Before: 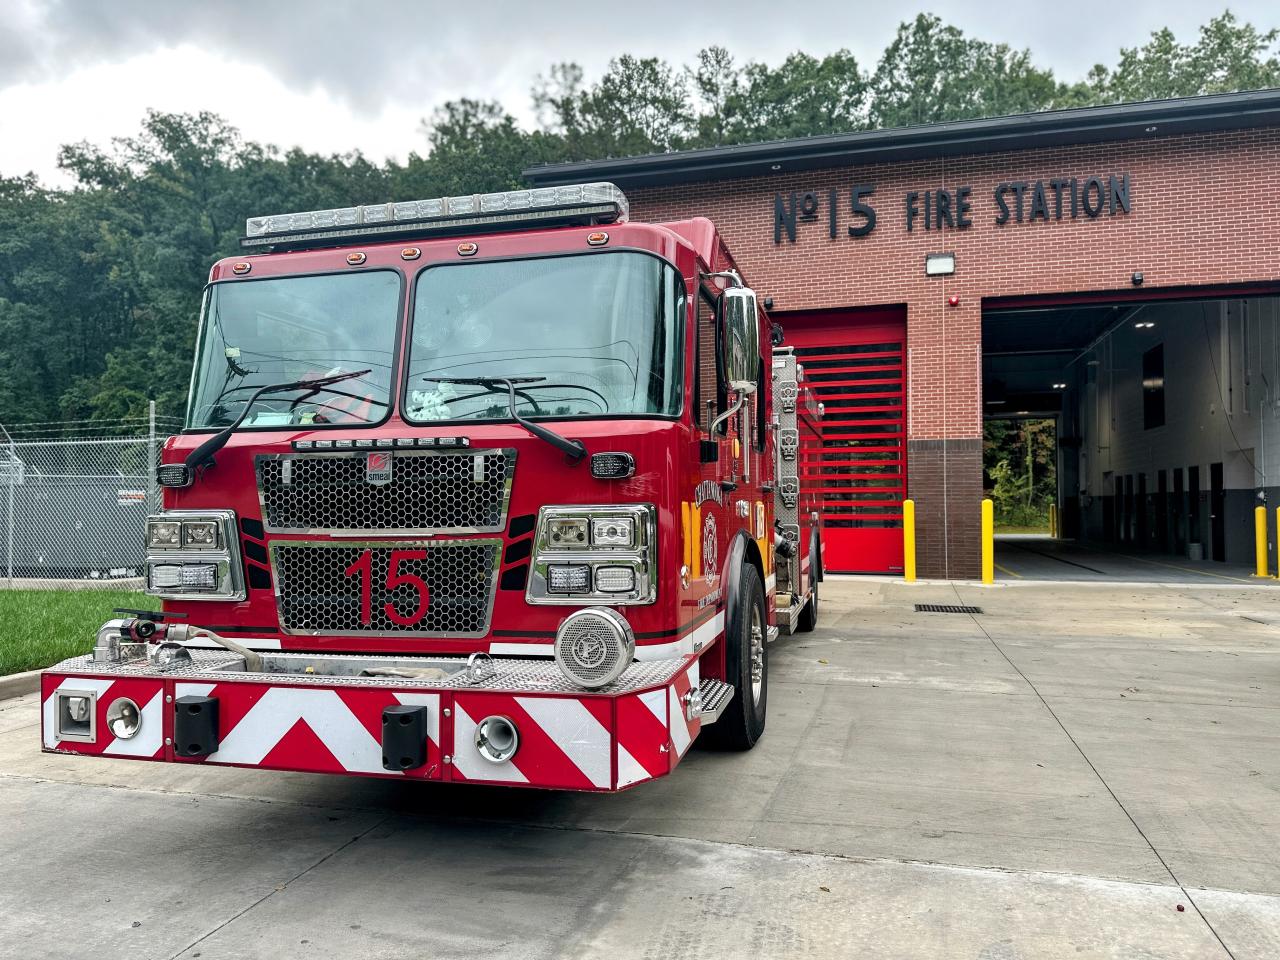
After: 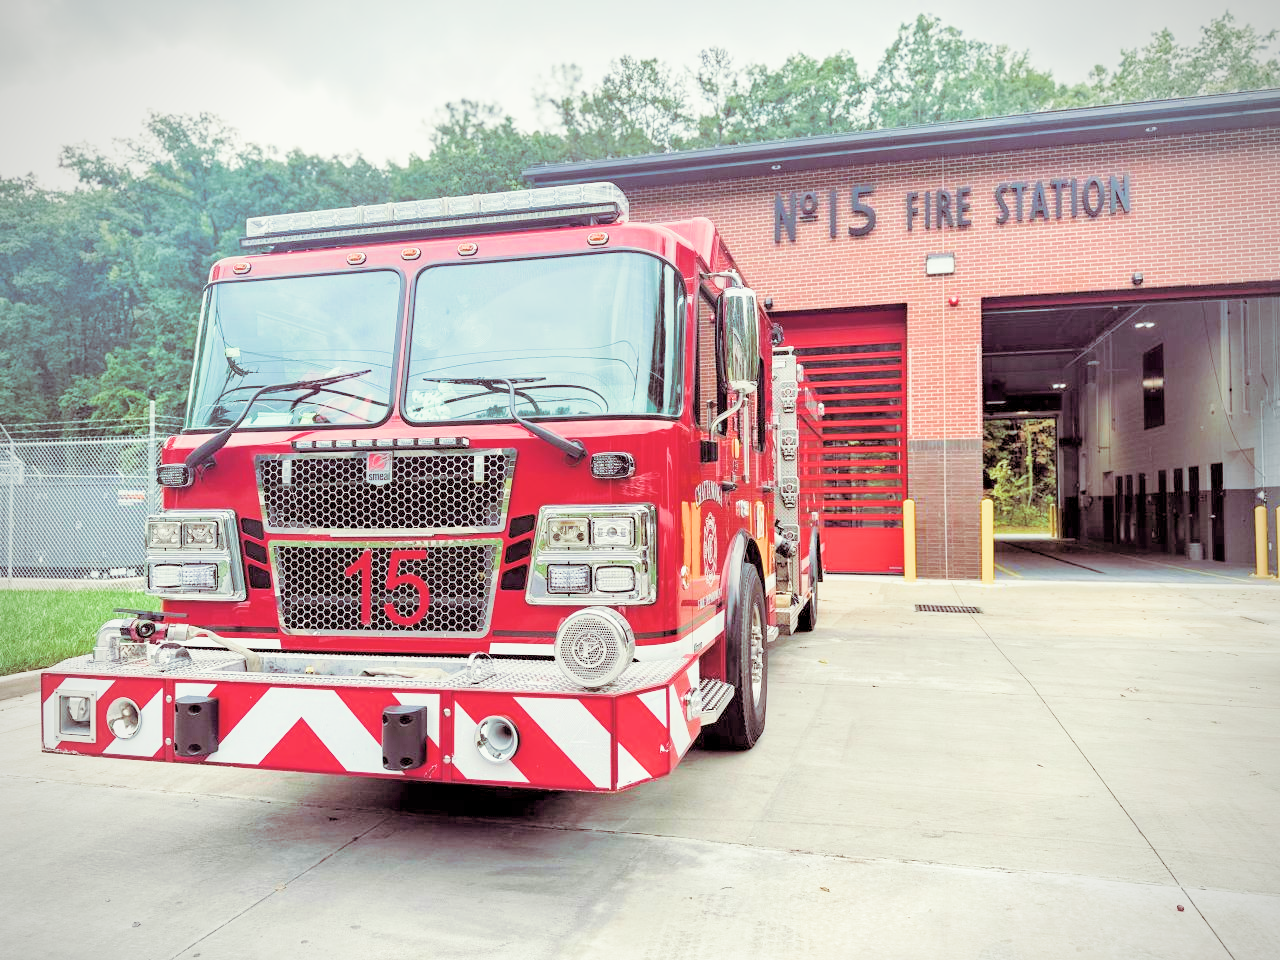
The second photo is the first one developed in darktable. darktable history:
vignetting: fall-off radius 63.6%
split-toning: on, module defaults
filmic rgb: middle gray luminance 2.5%, black relative exposure -10 EV, white relative exposure 7 EV, threshold 6 EV, dynamic range scaling 10%, target black luminance 0%, hardness 3.19, latitude 44.39%, contrast 0.682, highlights saturation mix 5%, shadows ↔ highlights balance 13.63%, add noise in highlights 0, color science v3 (2019), use custom middle-gray values true, iterations of high-quality reconstruction 0, contrast in highlights soft, enable highlight reconstruction true
